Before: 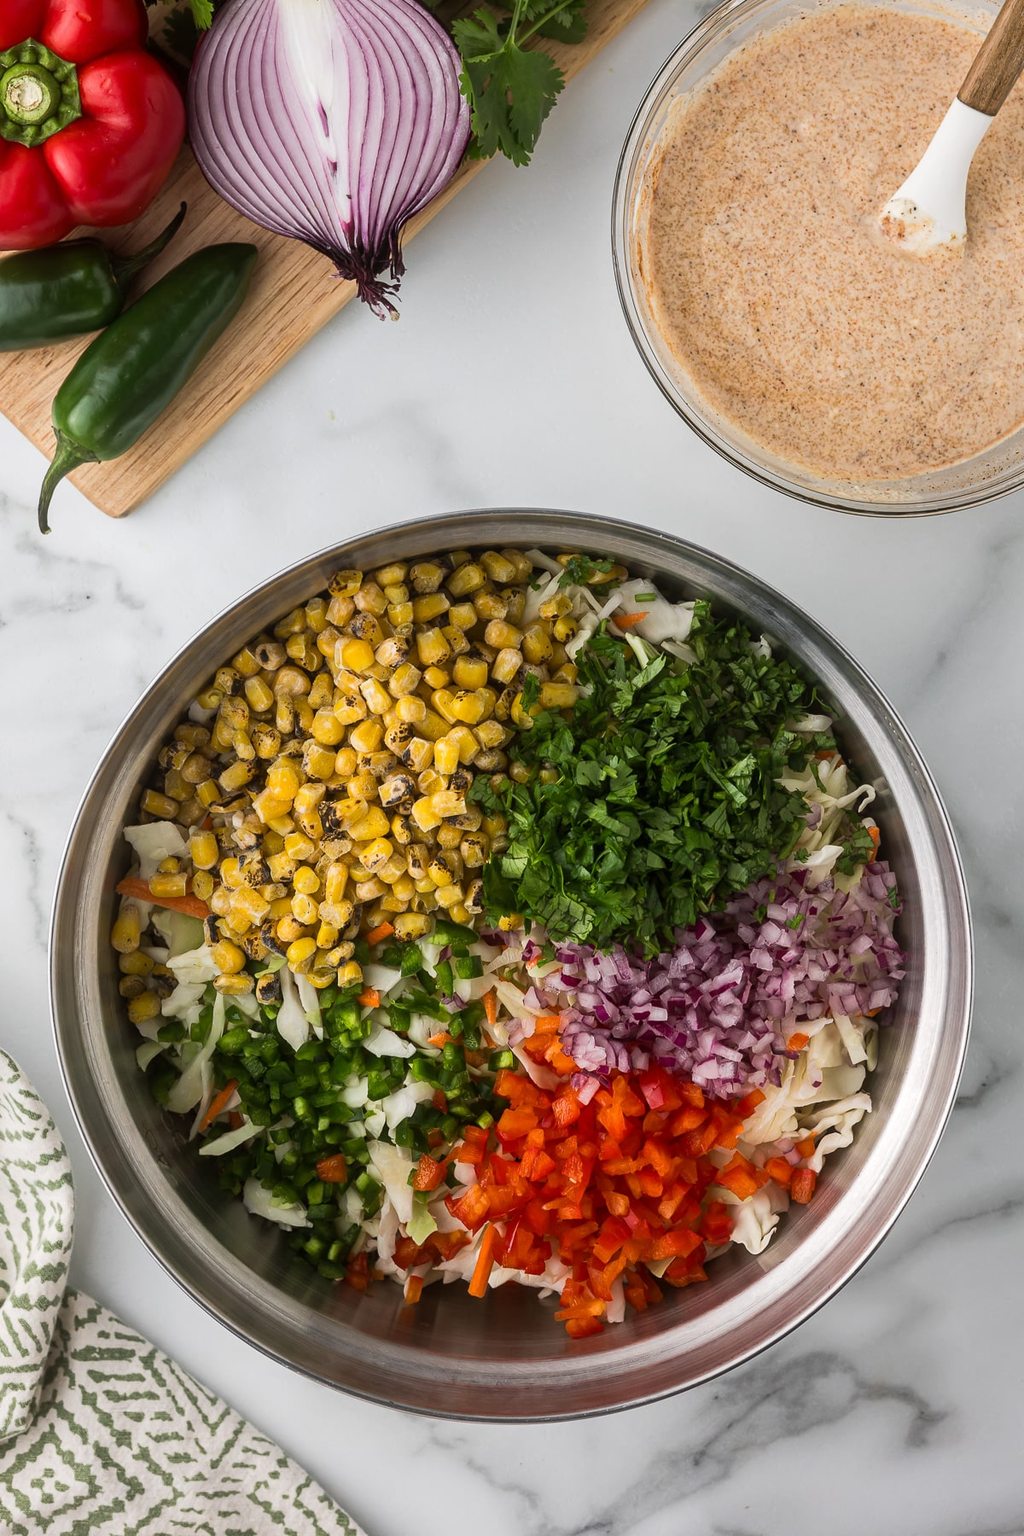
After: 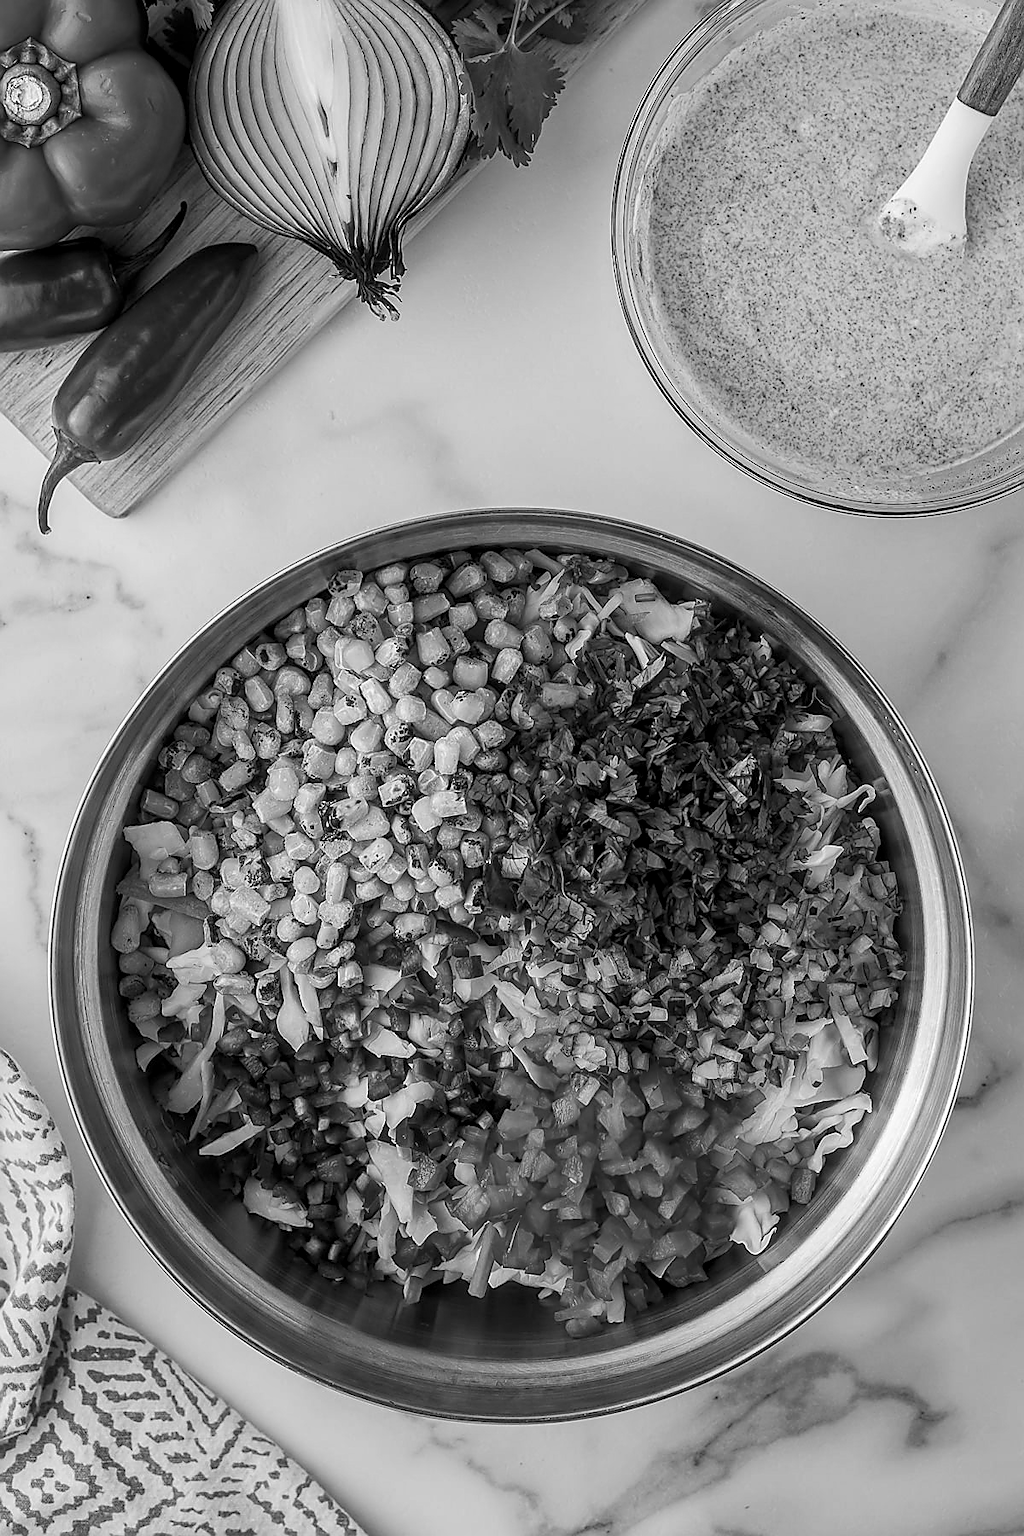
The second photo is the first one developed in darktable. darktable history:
monochrome: a -71.75, b 75.82
sharpen: radius 1.4, amount 1.25, threshold 0.7
local contrast: detail 130%
